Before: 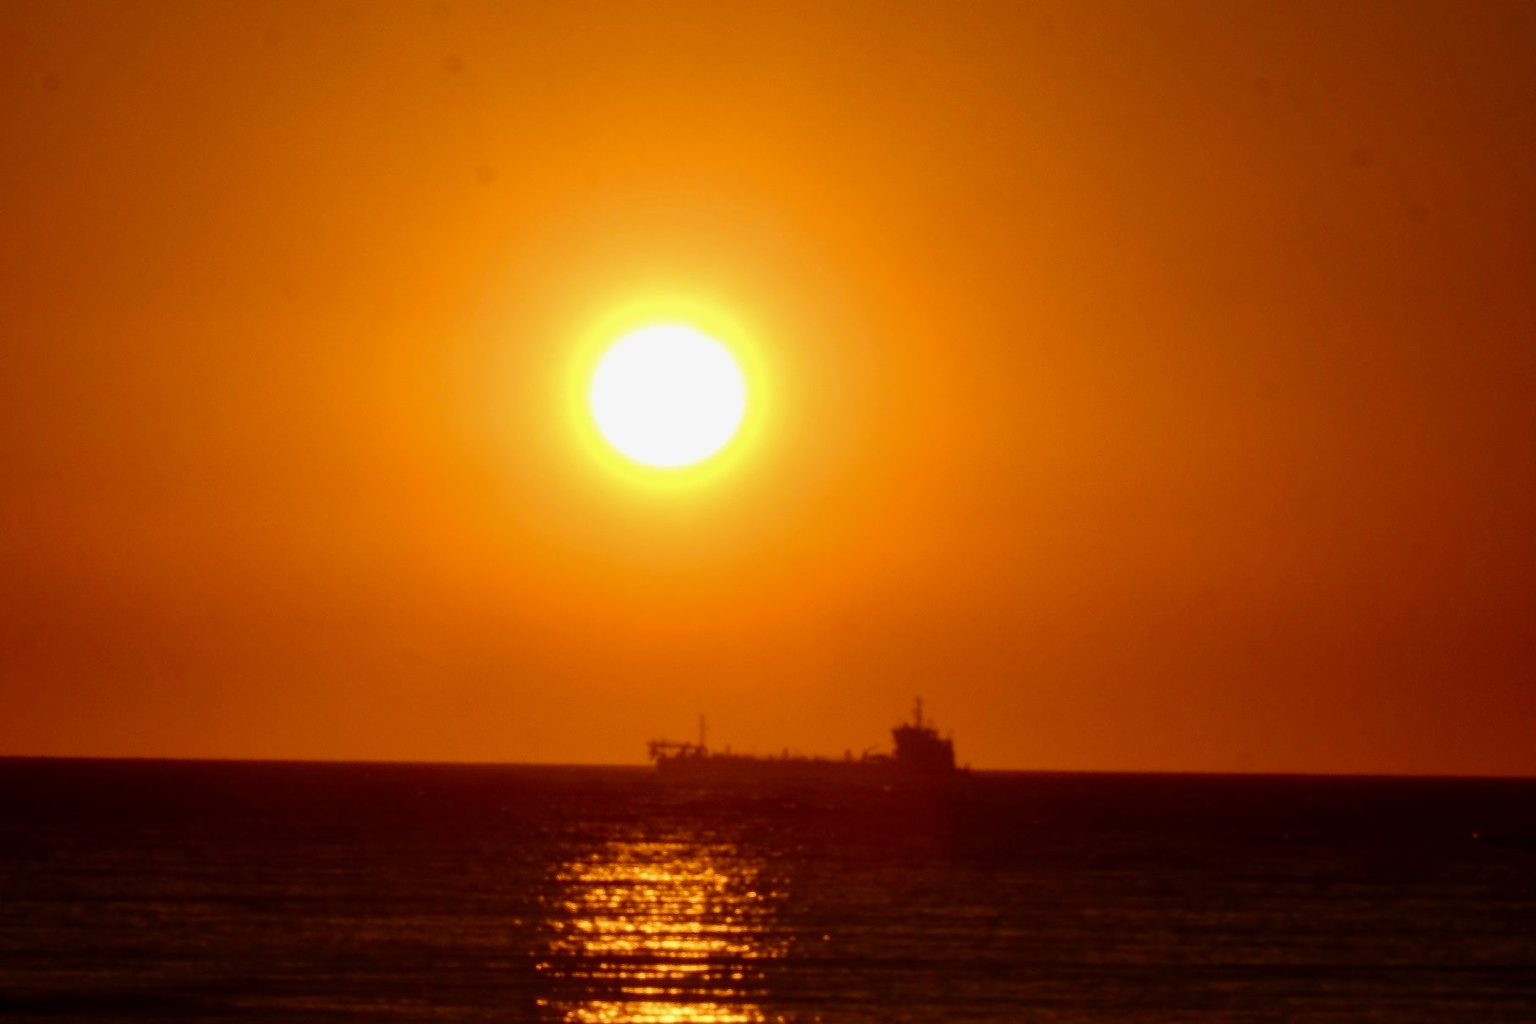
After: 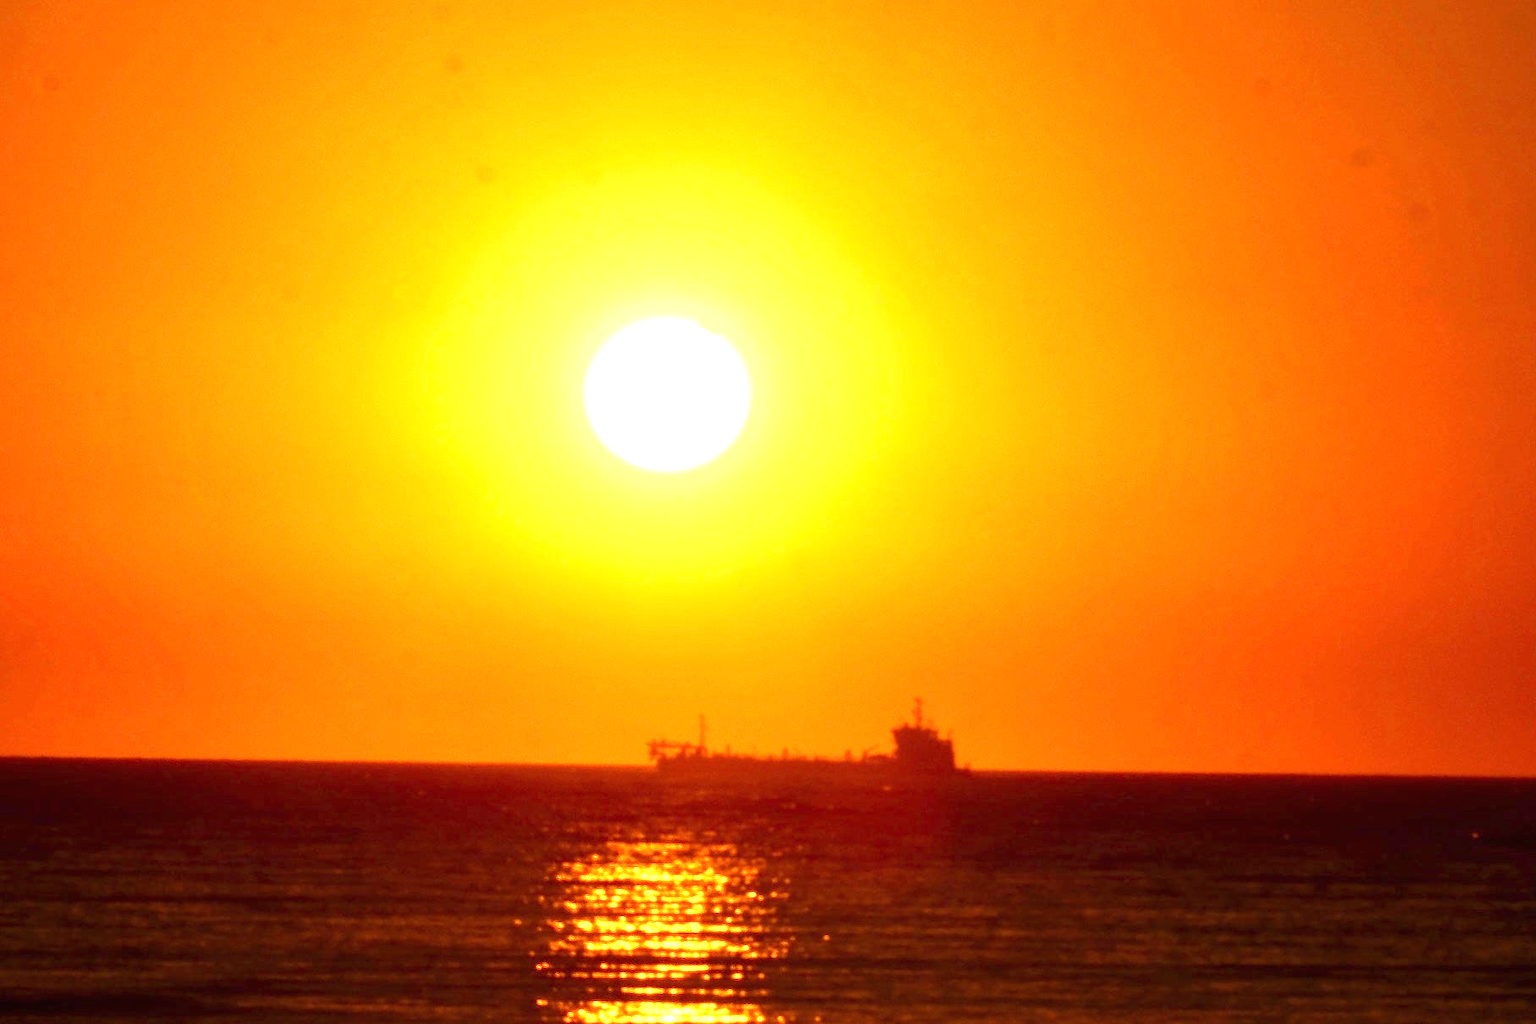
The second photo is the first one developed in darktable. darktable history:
exposure: black level correction 0, exposure 1.88 EV, compensate highlight preservation false
